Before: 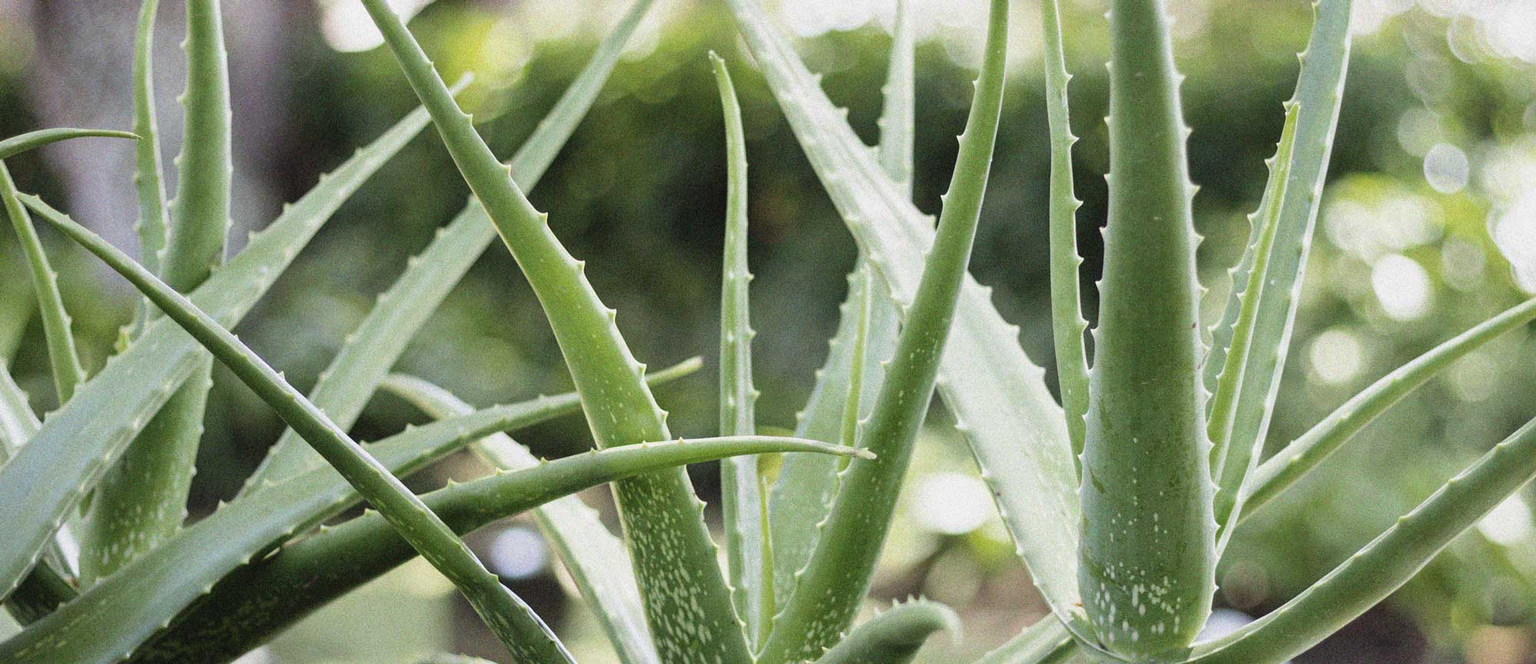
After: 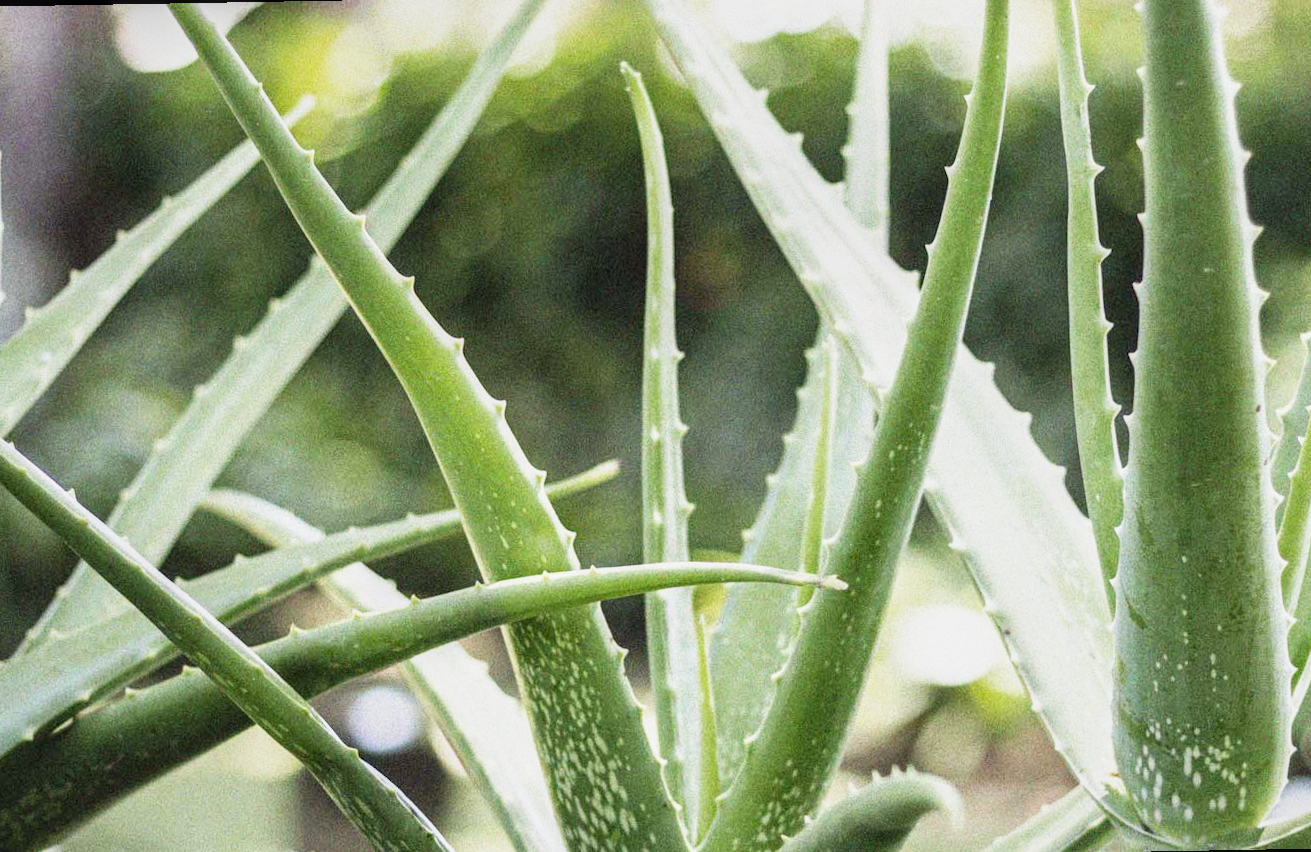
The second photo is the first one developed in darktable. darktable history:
vibrance: on, module defaults
base curve: curves: ch0 [(0, 0) (0.088, 0.125) (0.176, 0.251) (0.354, 0.501) (0.613, 0.749) (1, 0.877)], preserve colors none
crop and rotate: left 14.292%, right 19.041%
local contrast: on, module defaults
rotate and perspective: rotation -1°, crop left 0.011, crop right 0.989, crop top 0.025, crop bottom 0.975
